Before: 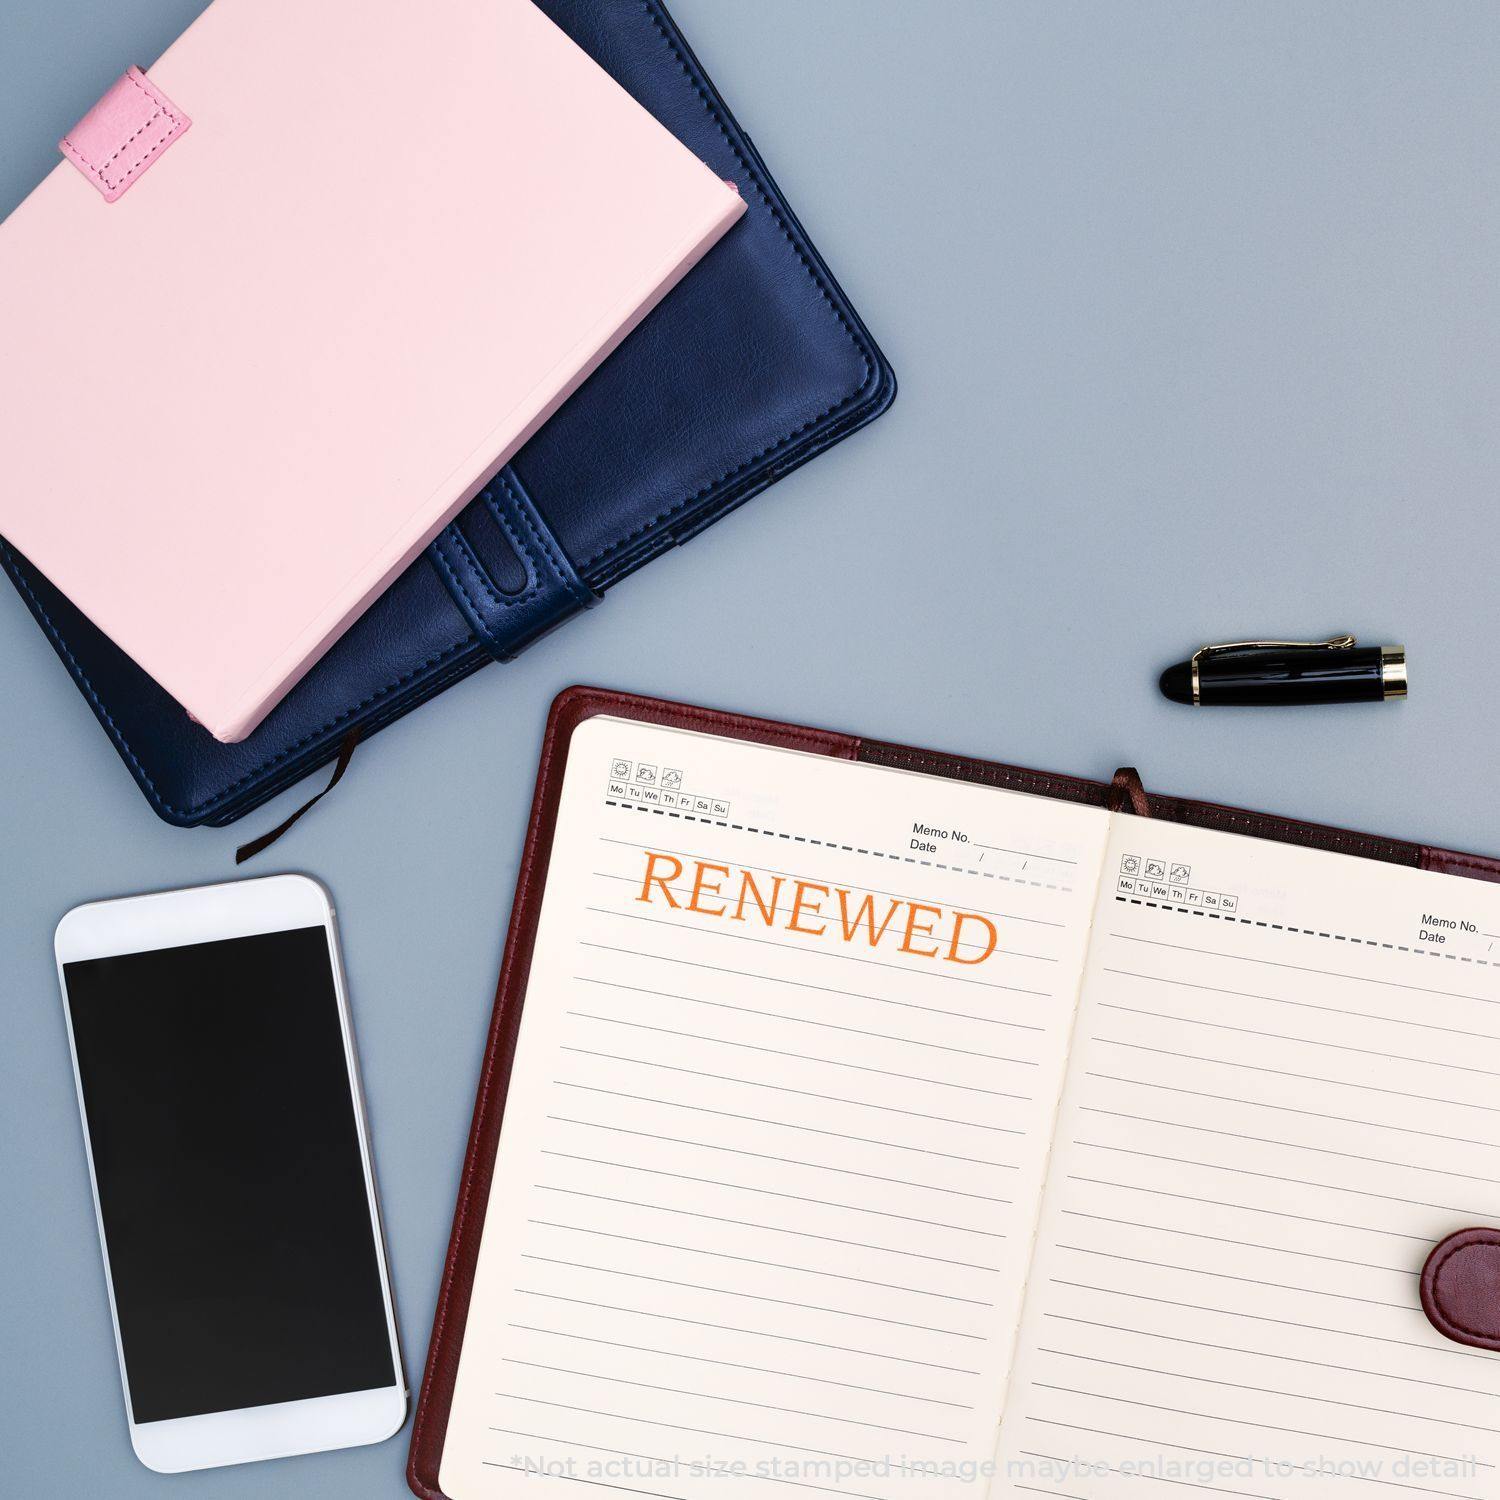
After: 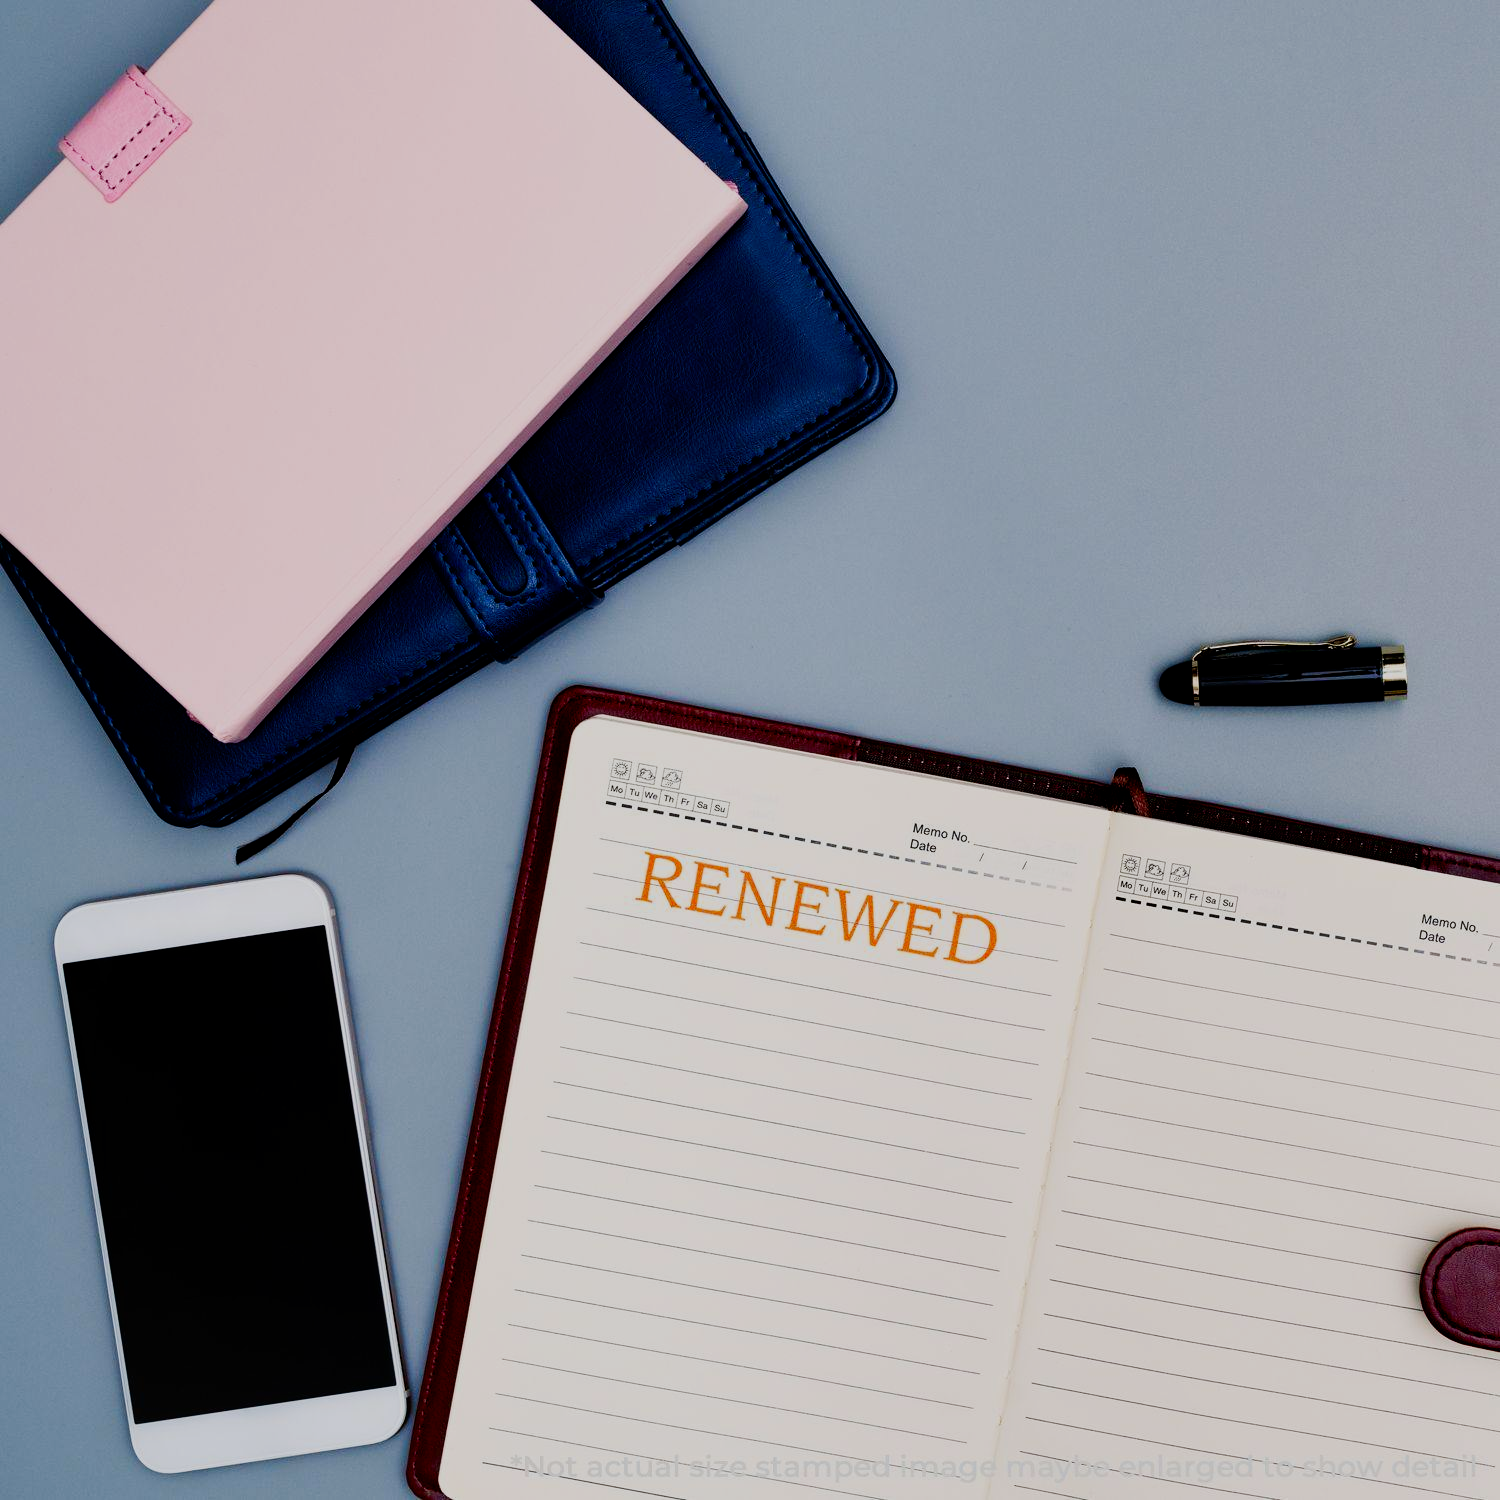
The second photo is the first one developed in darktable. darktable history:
filmic rgb: middle gray luminance 29%, black relative exposure -10.3 EV, white relative exposure 5.5 EV, threshold 6 EV, target black luminance 0%, hardness 3.95, latitude 2.04%, contrast 1.132, highlights saturation mix 5%, shadows ↔ highlights balance 15.11%, add noise in highlights 0, preserve chrominance no, color science v3 (2019), use custom middle-gray values true, iterations of high-quality reconstruction 0, contrast in highlights soft, enable highlight reconstruction true
contrast brightness saturation: contrast 0.16, saturation 0.32
